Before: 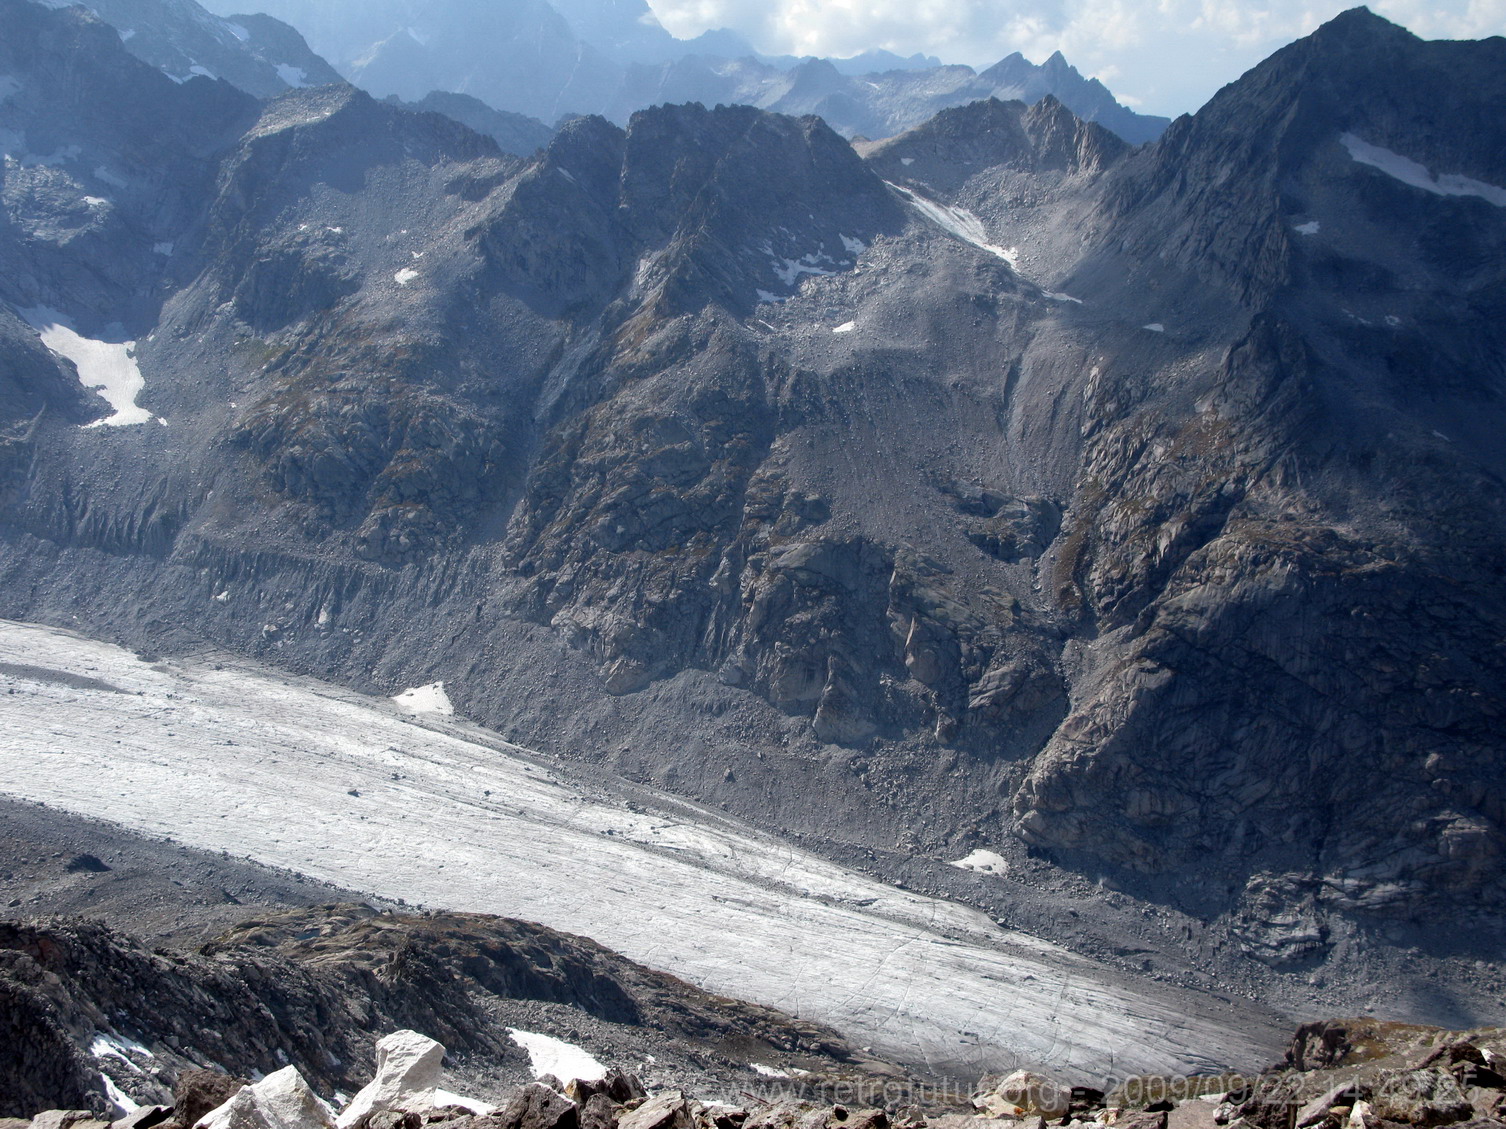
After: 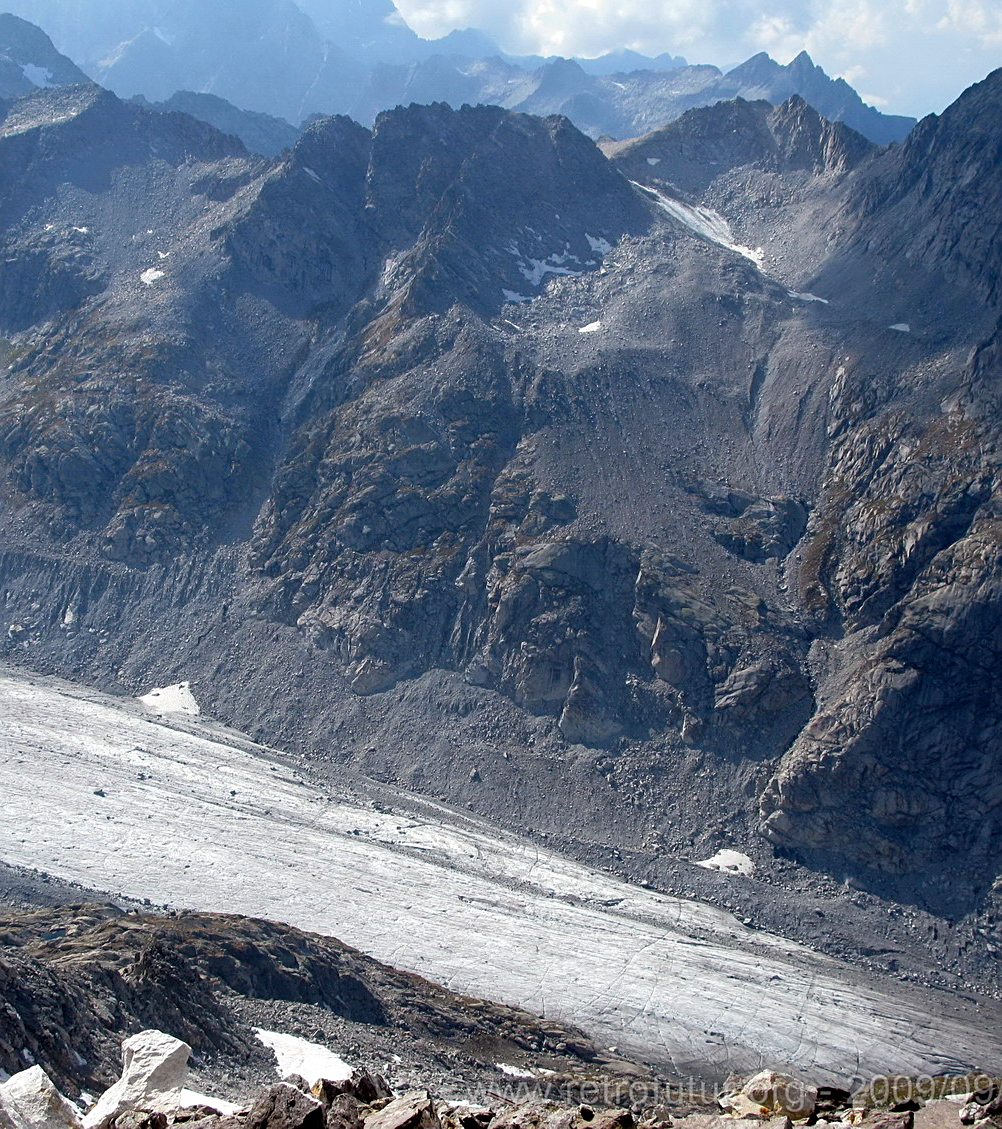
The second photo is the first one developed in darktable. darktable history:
crop: left 16.899%, right 16.556%
sharpen: on, module defaults
color balance rgb: linear chroma grading › global chroma 6.48%, perceptual saturation grading › global saturation 12.96%, global vibrance 6.02%
